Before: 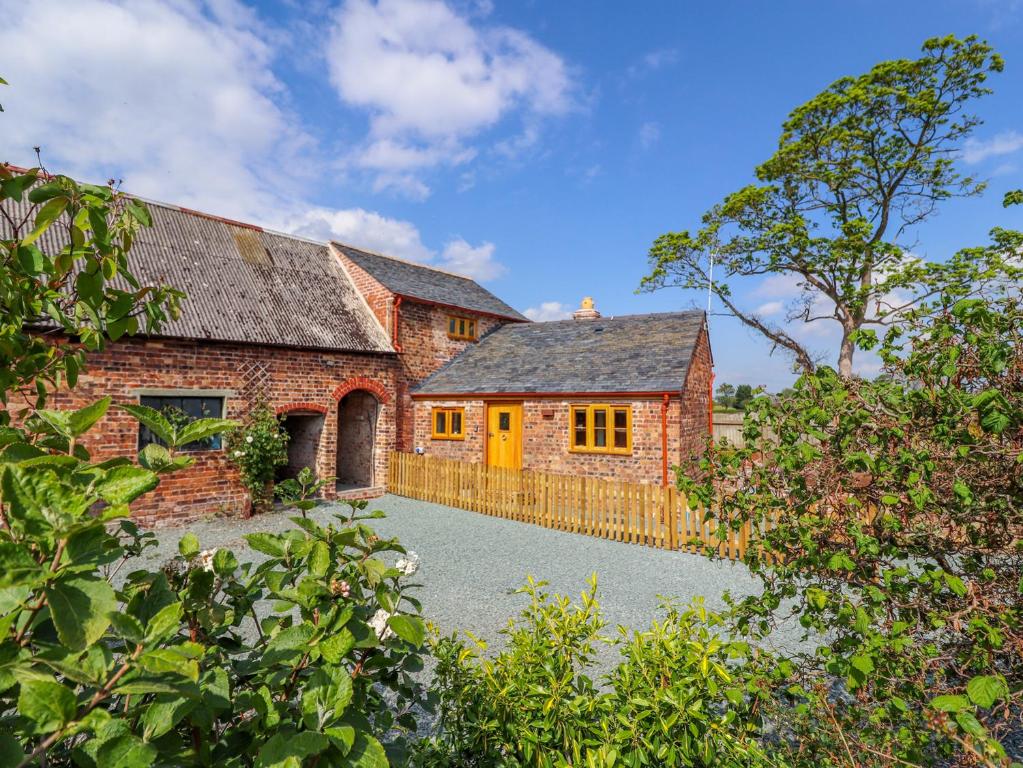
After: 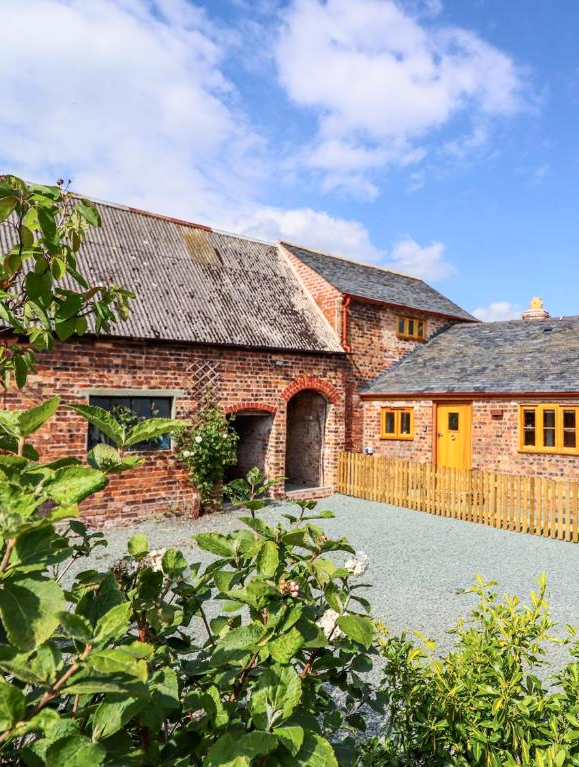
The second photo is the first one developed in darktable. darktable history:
crop: left 5.004%, right 38.331%
exposure: exposure -0.055 EV, compensate exposure bias true, compensate highlight preservation false
tone curve: curves: ch0 [(0, 0) (0.003, 0.01) (0.011, 0.015) (0.025, 0.023) (0.044, 0.038) (0.069, 0.058) (0.1, 0.093) (0.136, 0.134) (0.177, 0.176) (0.224, 0.221) (0.277, 0.282) (0.335, 0.36) (0.399, 0.438) (0.468, 0.54) (0.543, 0.632) (0.623, 0.724) (0.709, 0.814) (0.801, 0.885) (0.898, 0.947) (1, 1)], color space Lab, independent channels, preserve colors none
